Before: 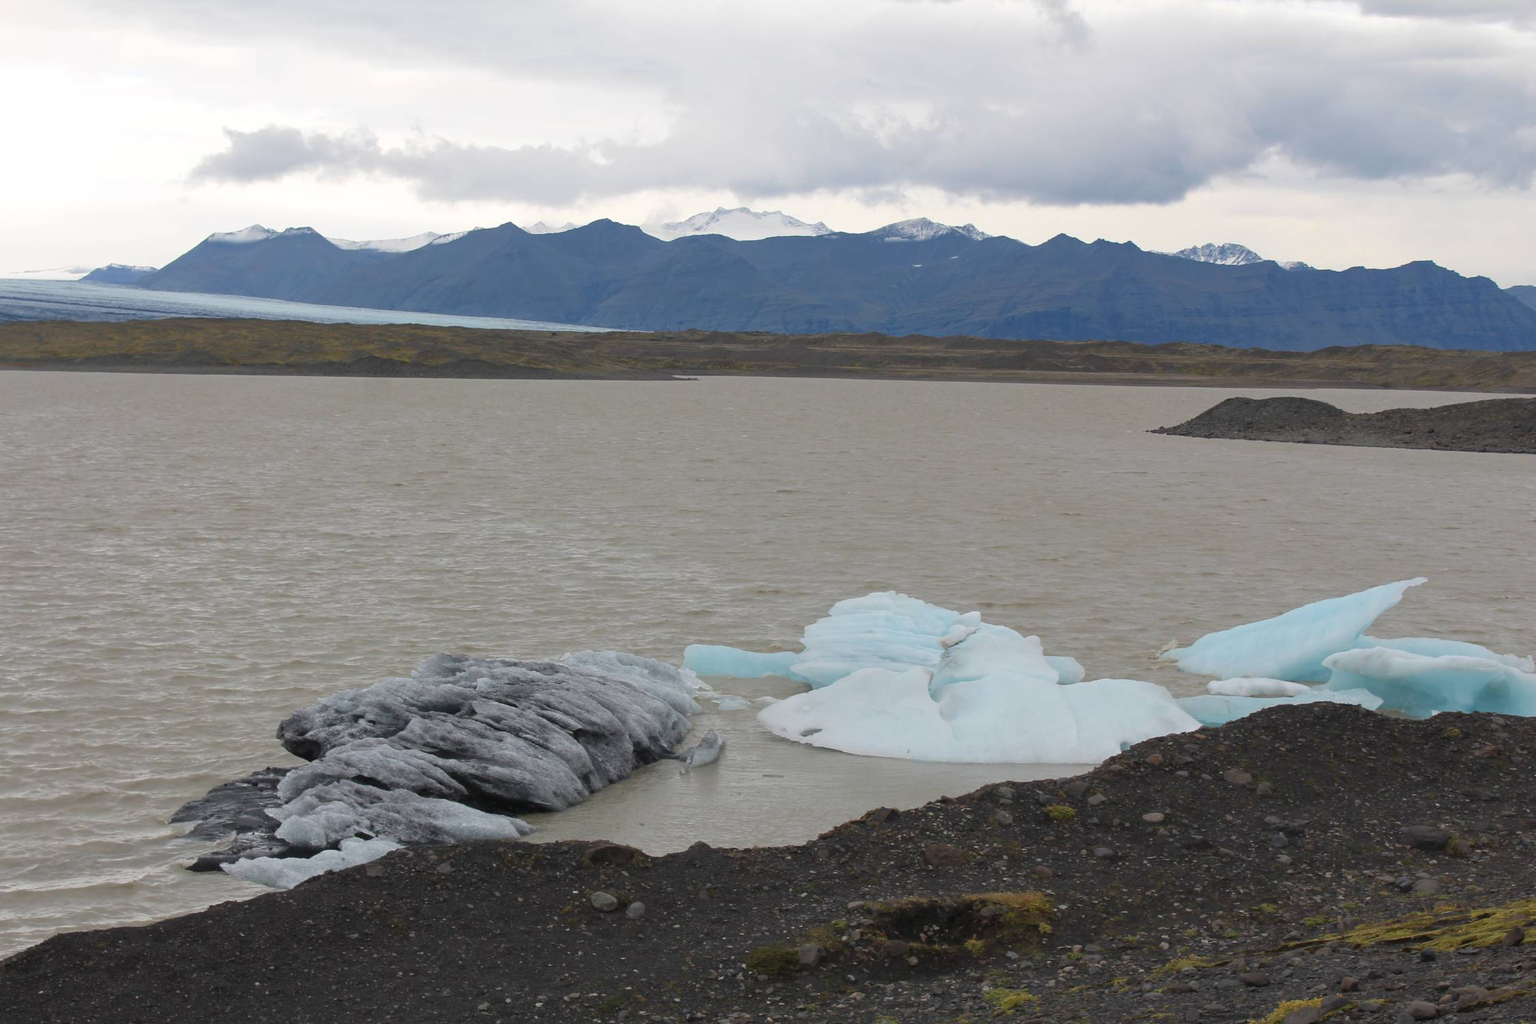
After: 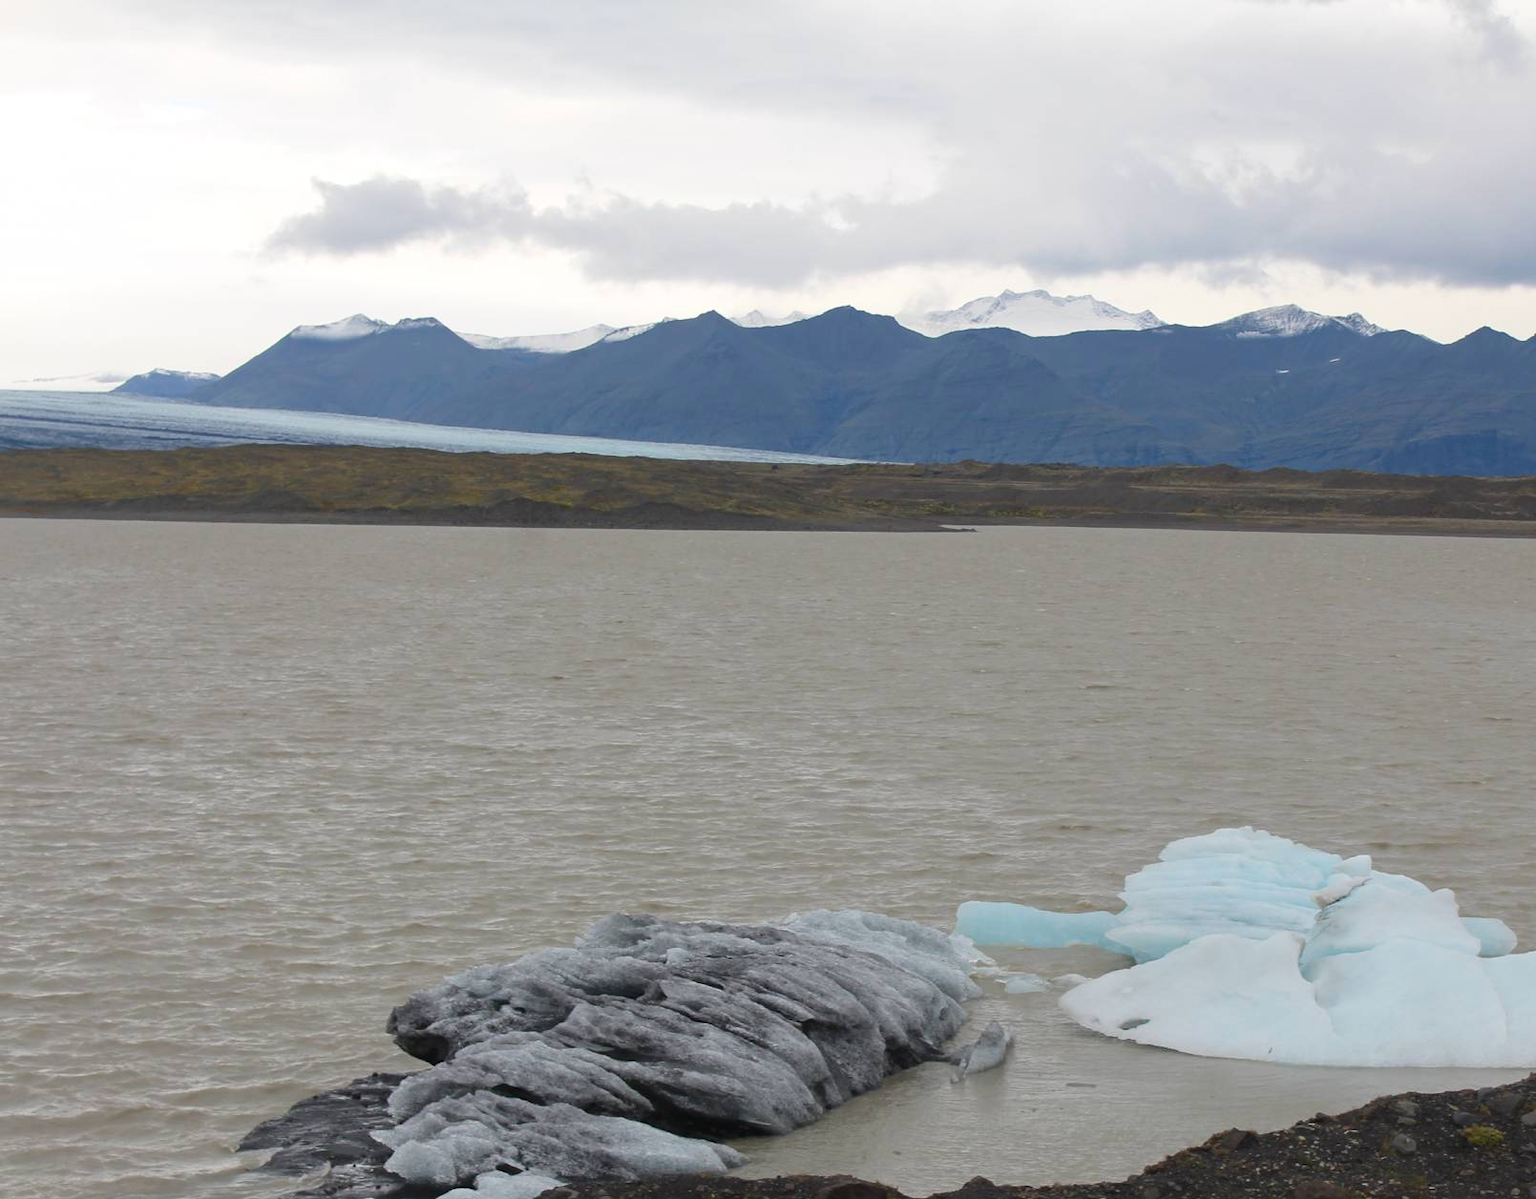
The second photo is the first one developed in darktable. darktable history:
crop: right 28.473%, bottom 16.213%
contrast brightness saturation: contrast 0.085, saturation 0.023
